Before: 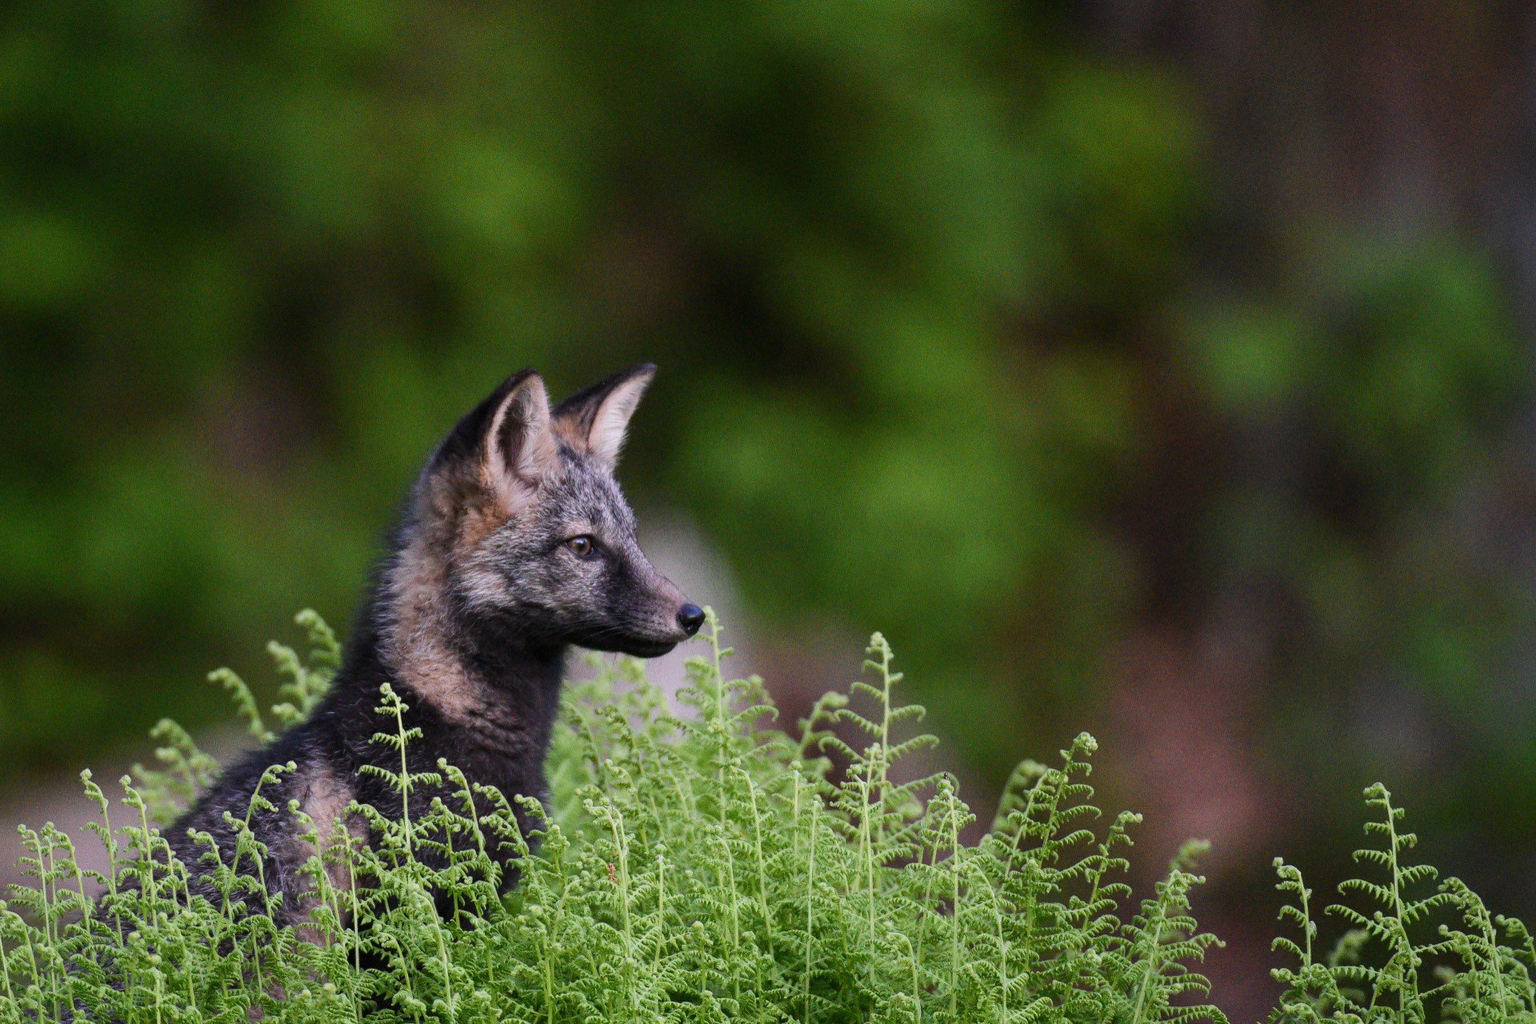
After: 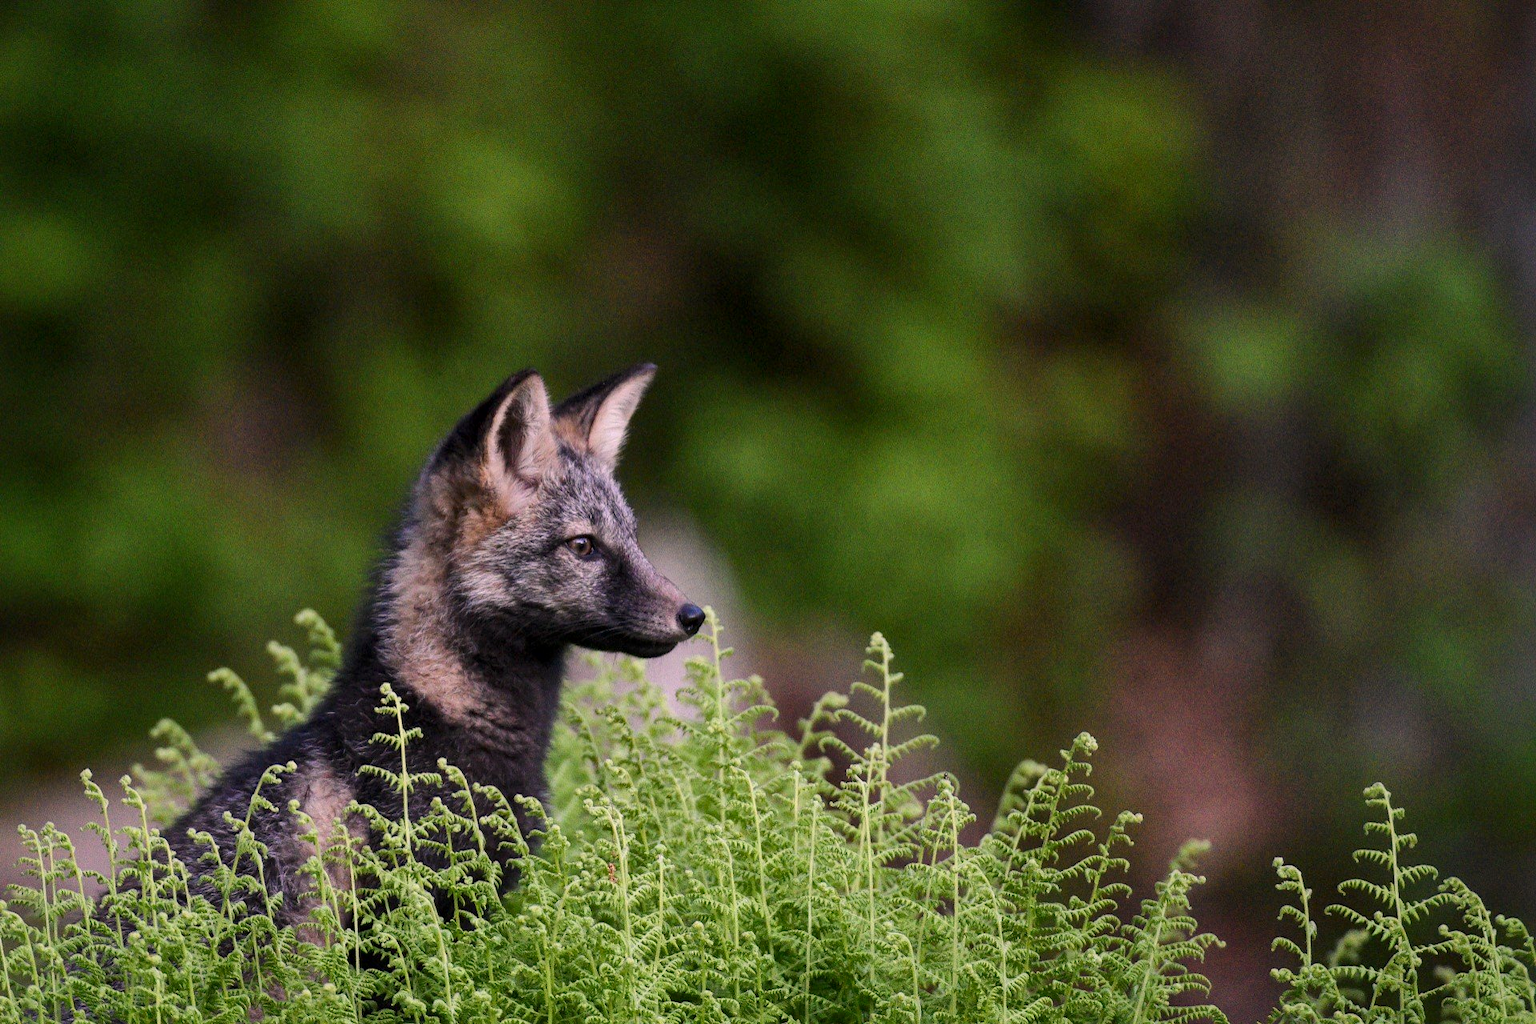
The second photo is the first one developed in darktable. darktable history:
local contrast: mode bilateral grid, contrast 19, coarseness 49, detail 128%, midtone range 0.2
color correction: highlights a* 5.9, highlights b* 4.82
